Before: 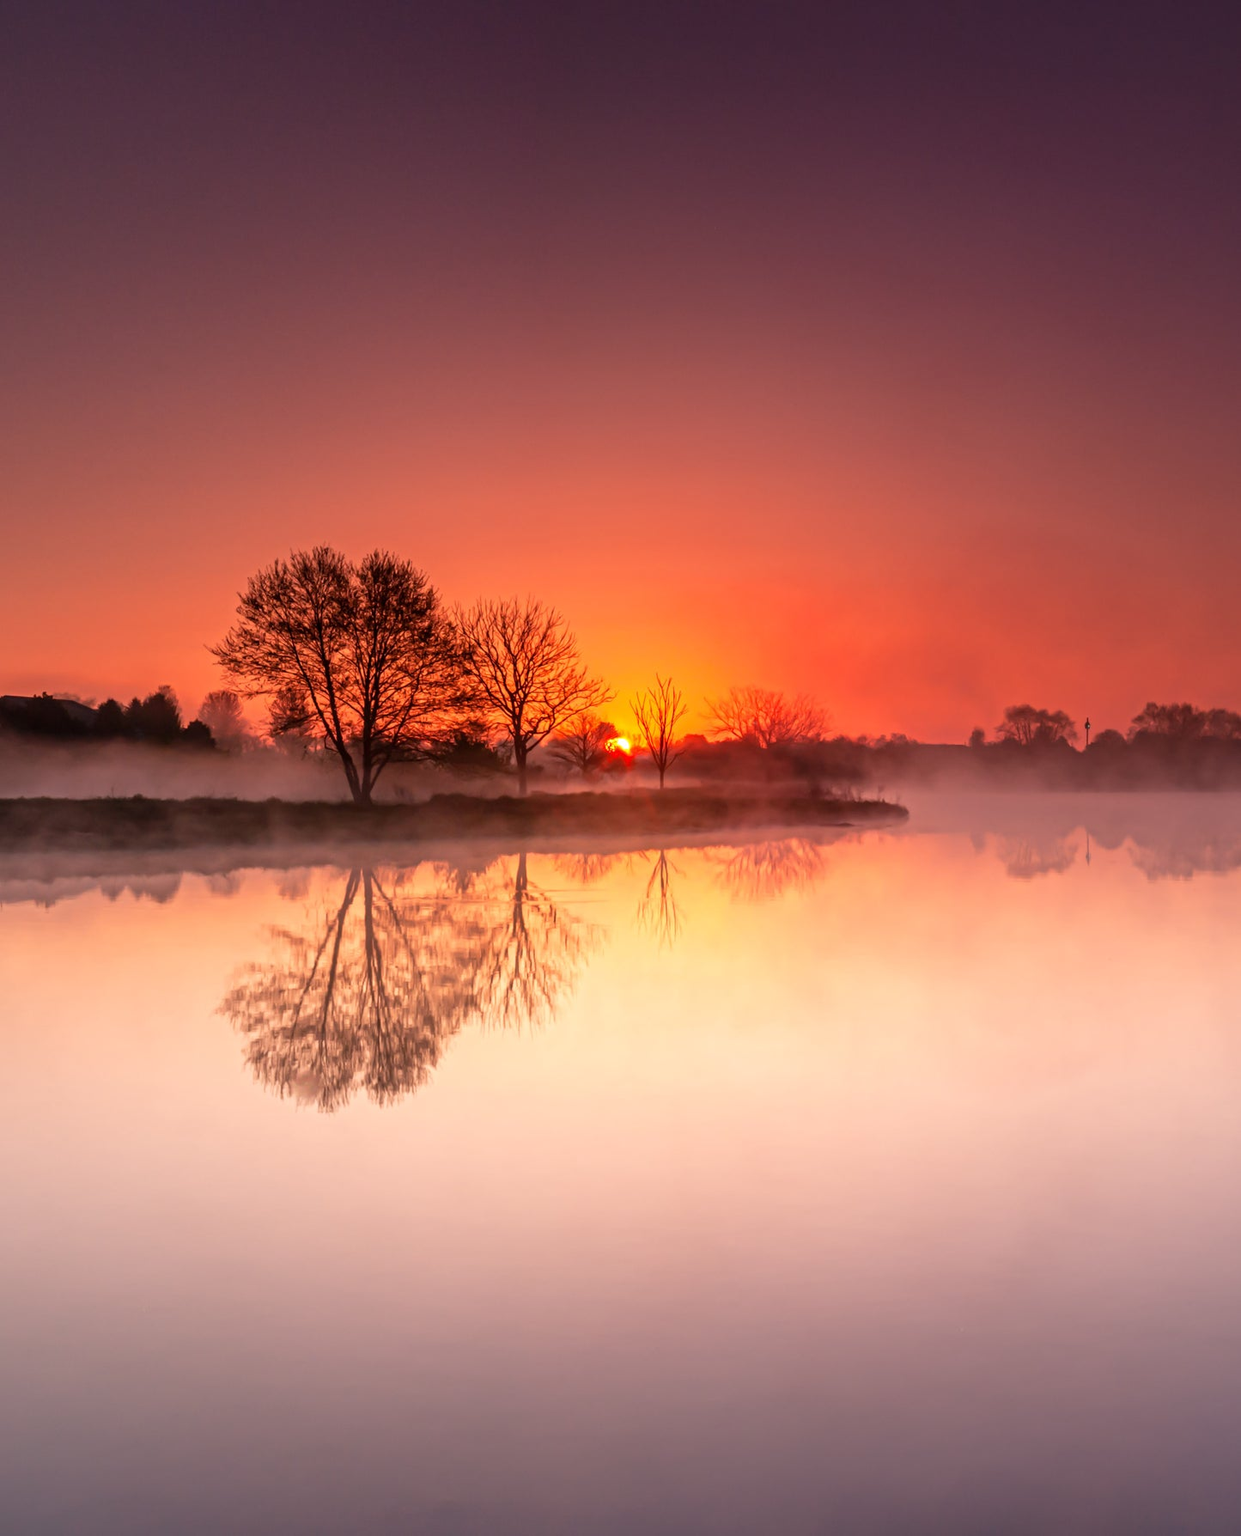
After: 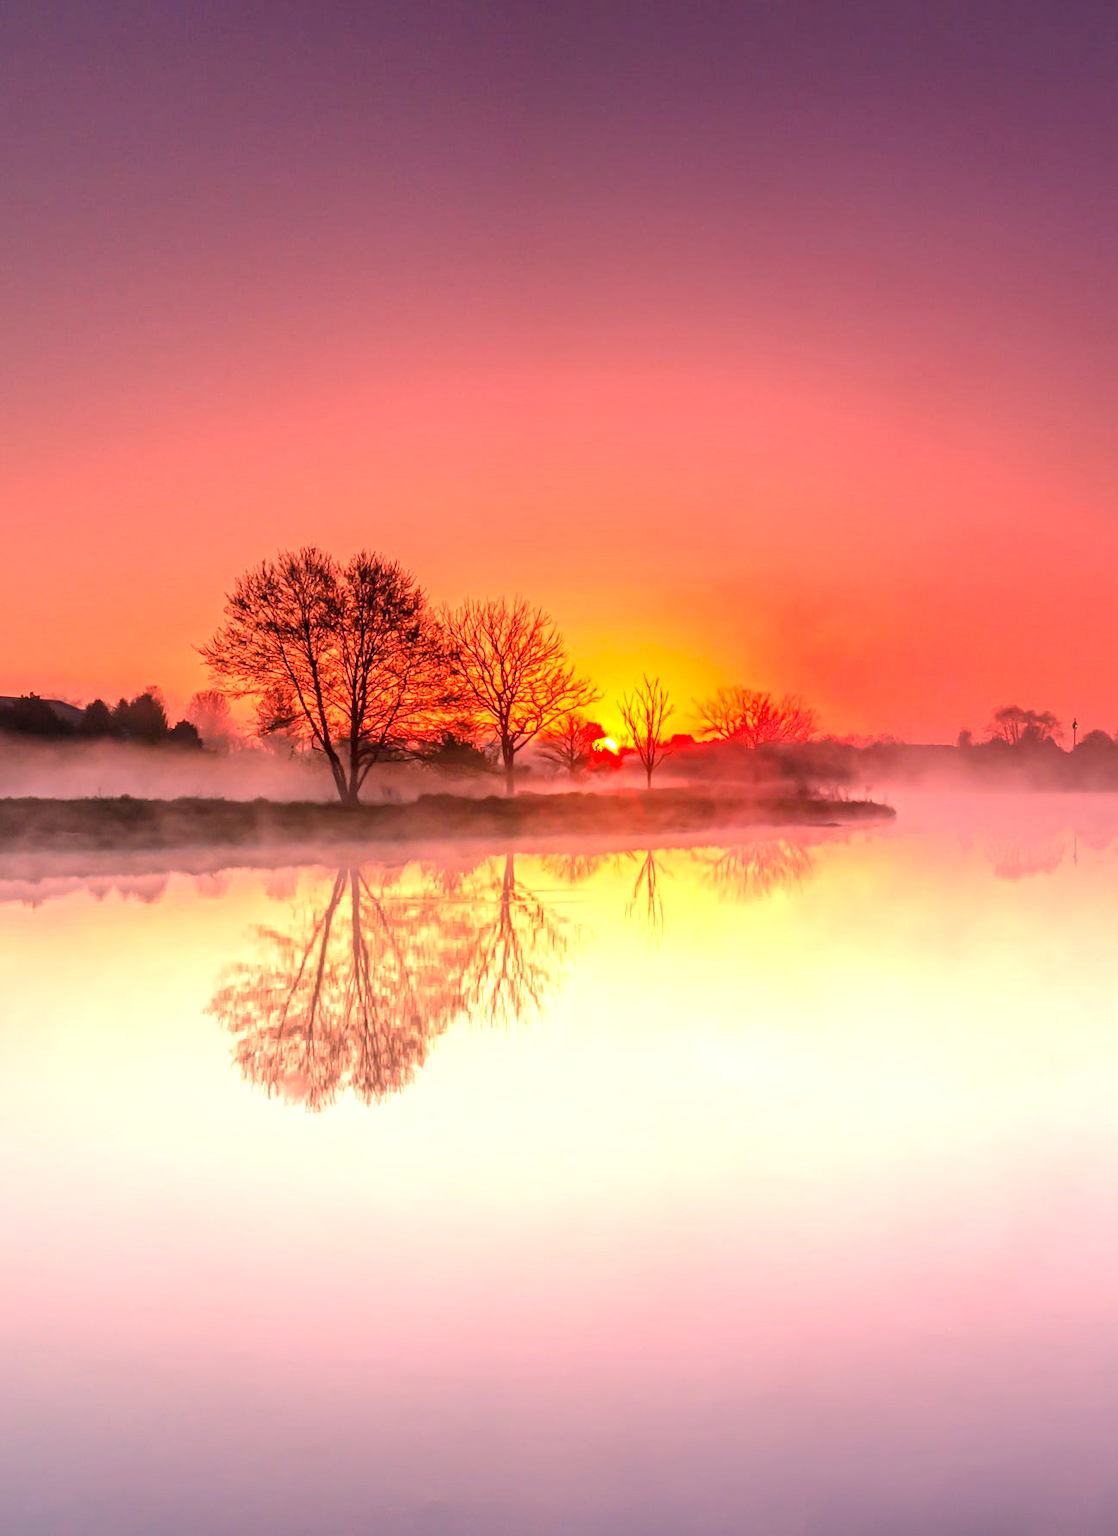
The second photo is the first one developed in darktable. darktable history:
contrast brightness saturation: brightness 0.09, saturation 0.19
white balance: red 1.004, blue 1.024
crop and rotate: left 1.088%, right 8.807%
exposure: black level correction 0.001, exposure 0.955 EV, compensate exposure bias true, compensate highlight preservation false
